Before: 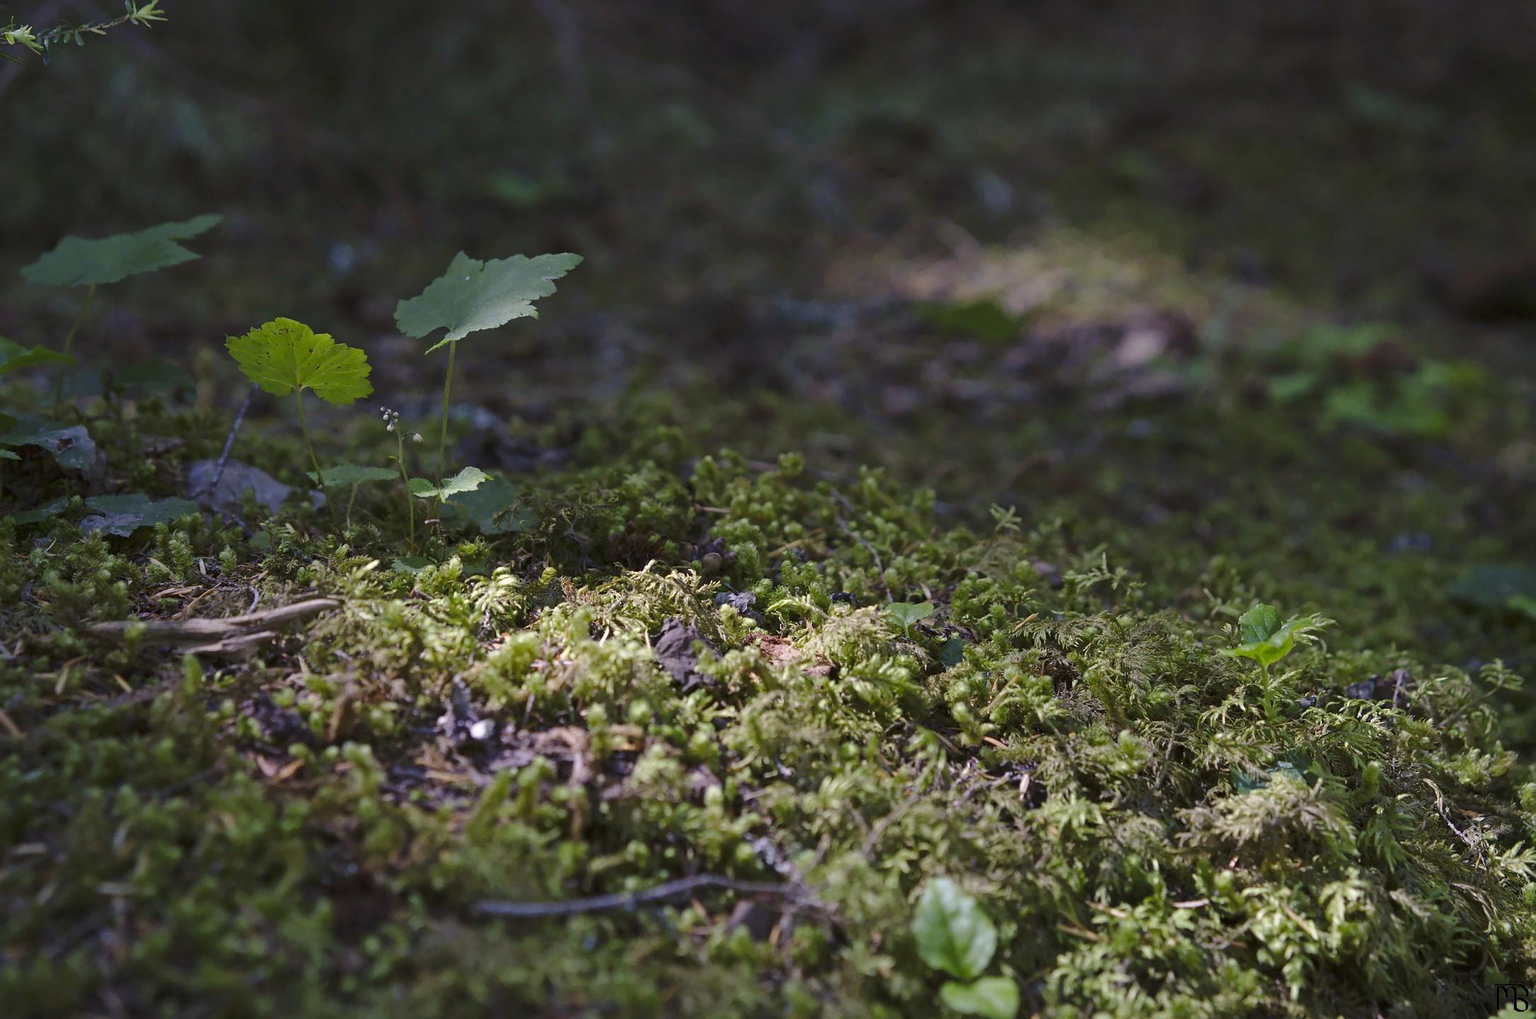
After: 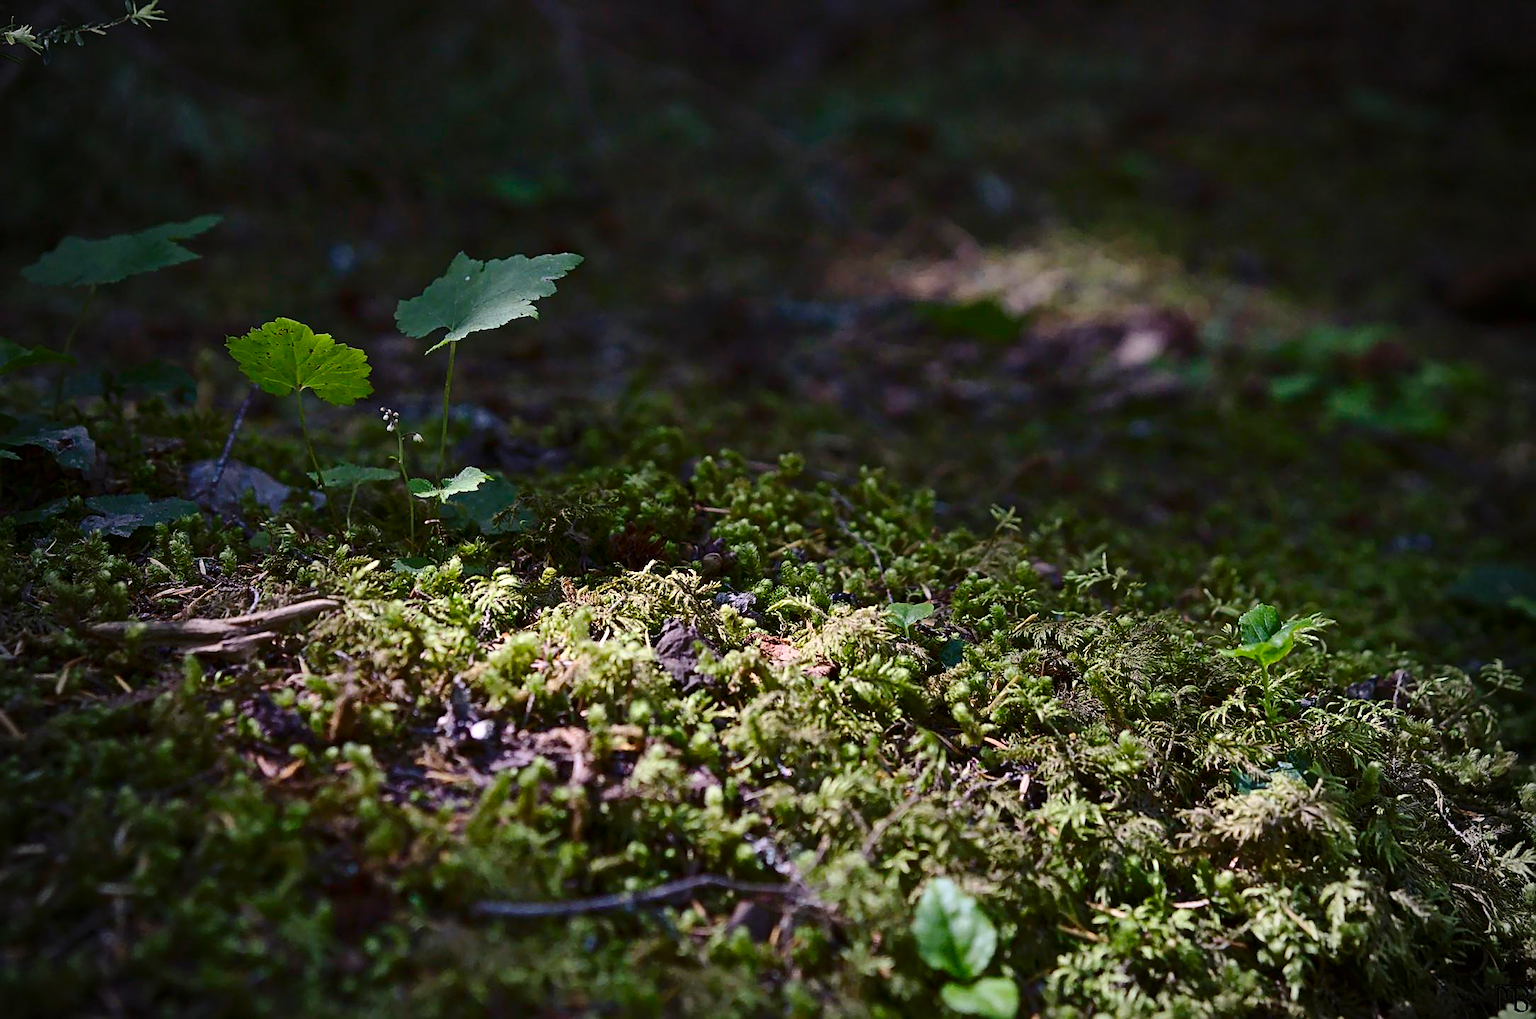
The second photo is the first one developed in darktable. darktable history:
sharpen: on, module defaults
contrast brightness saturation: contrast 0.275
color correction: highlights b* 0.008, saturation 1.1
vignetting: fall-off start 71.75%
